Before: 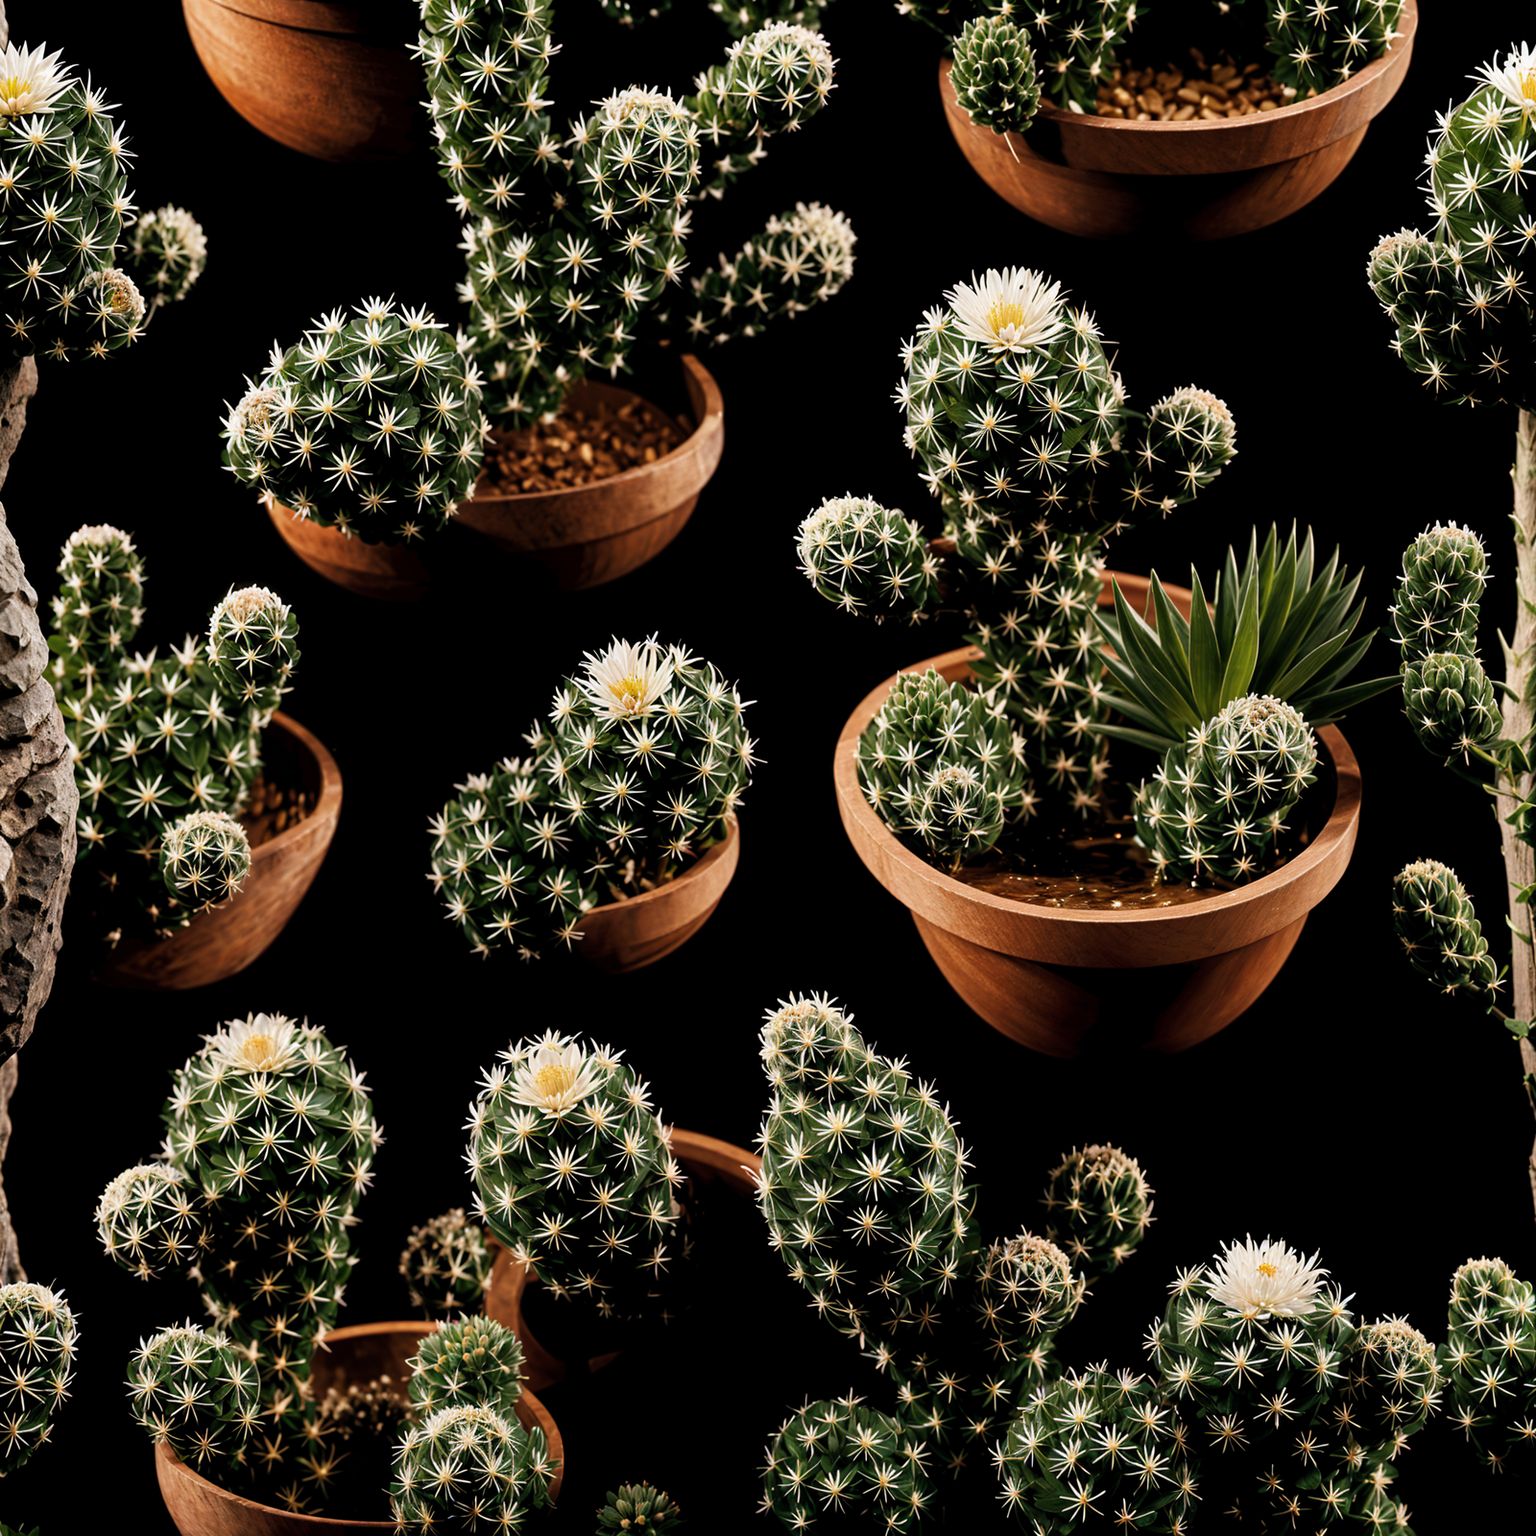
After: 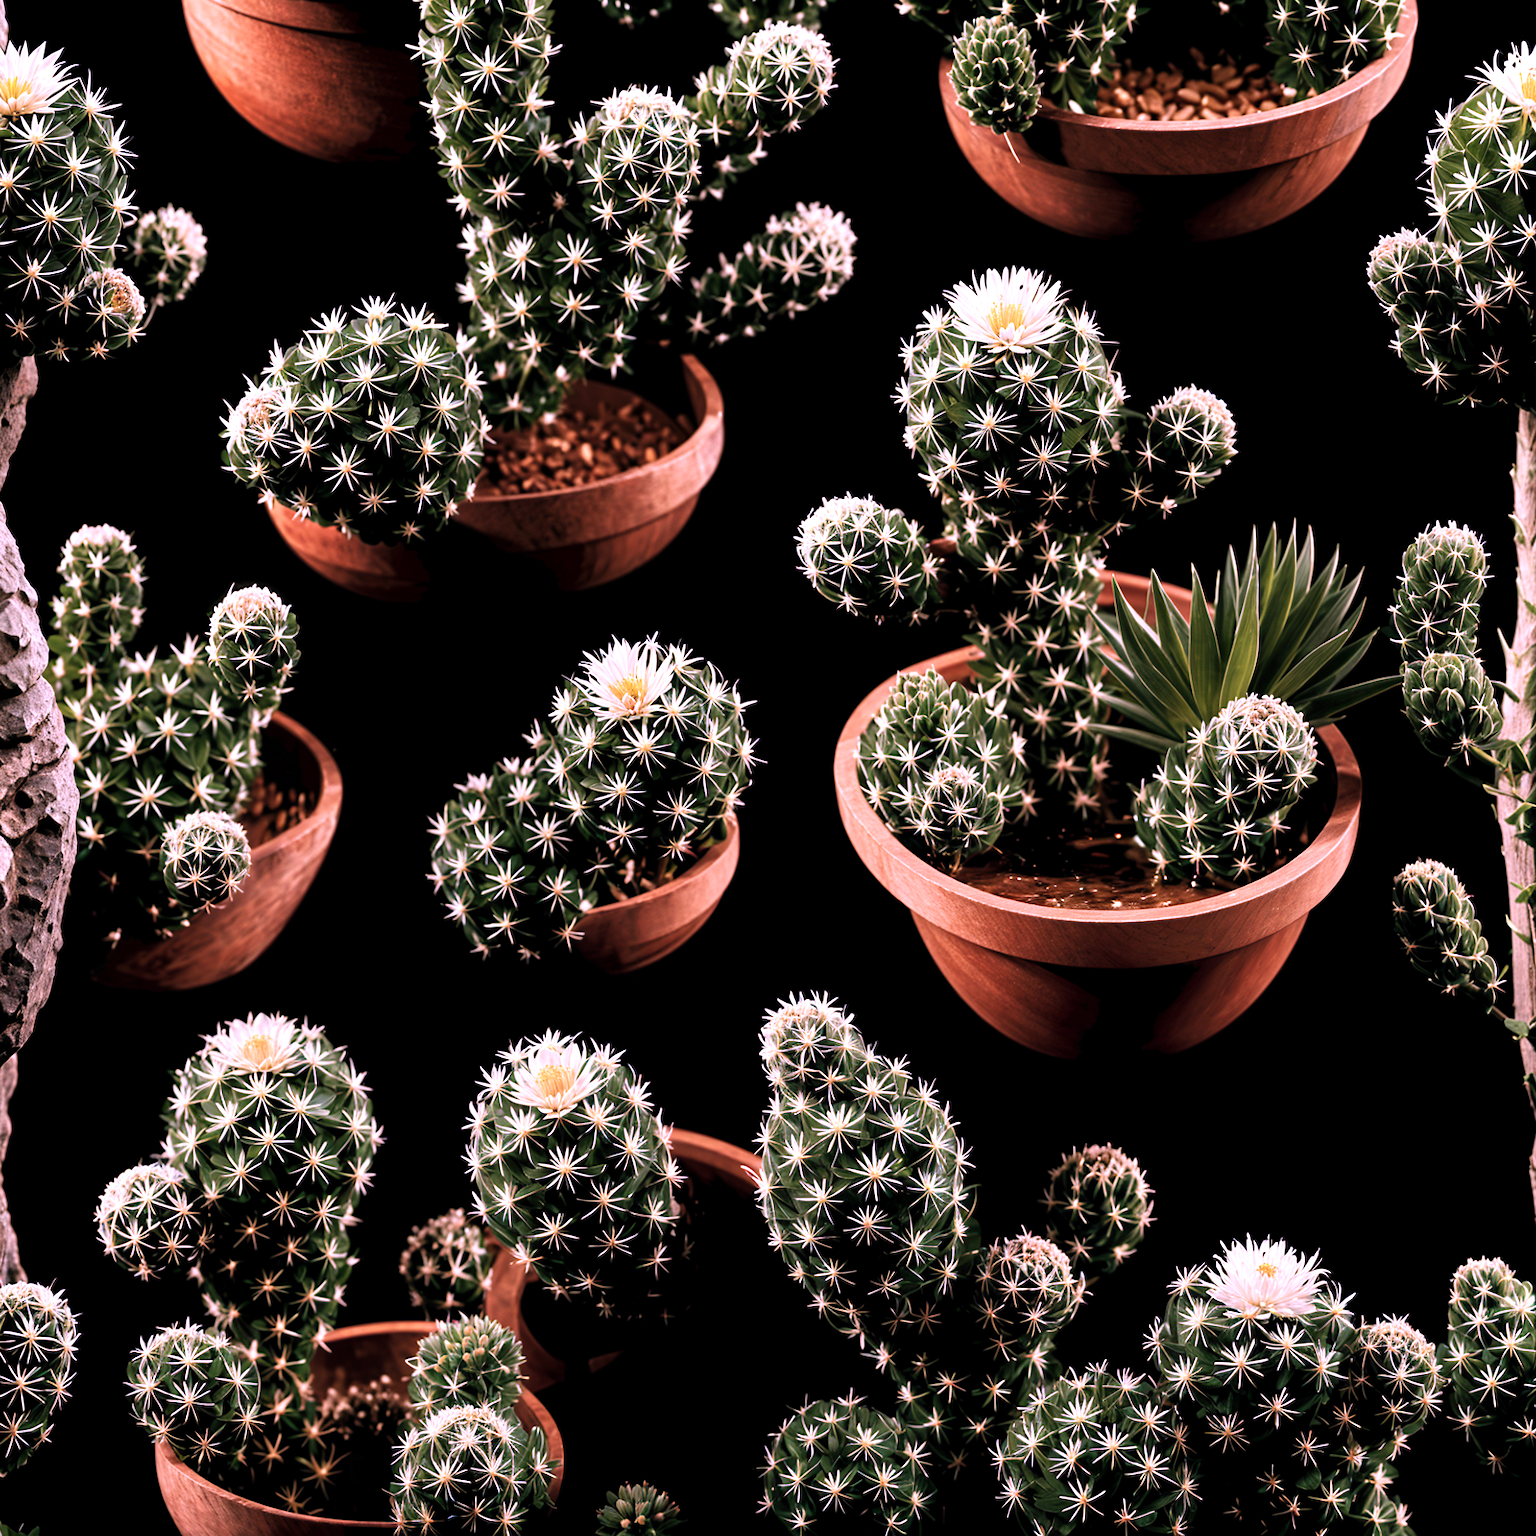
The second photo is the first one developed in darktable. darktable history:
color correction: highlights a* 15.46, highlights b* -20.56
exposure: exposure 0.515 EV, compensate highlight preservation false
